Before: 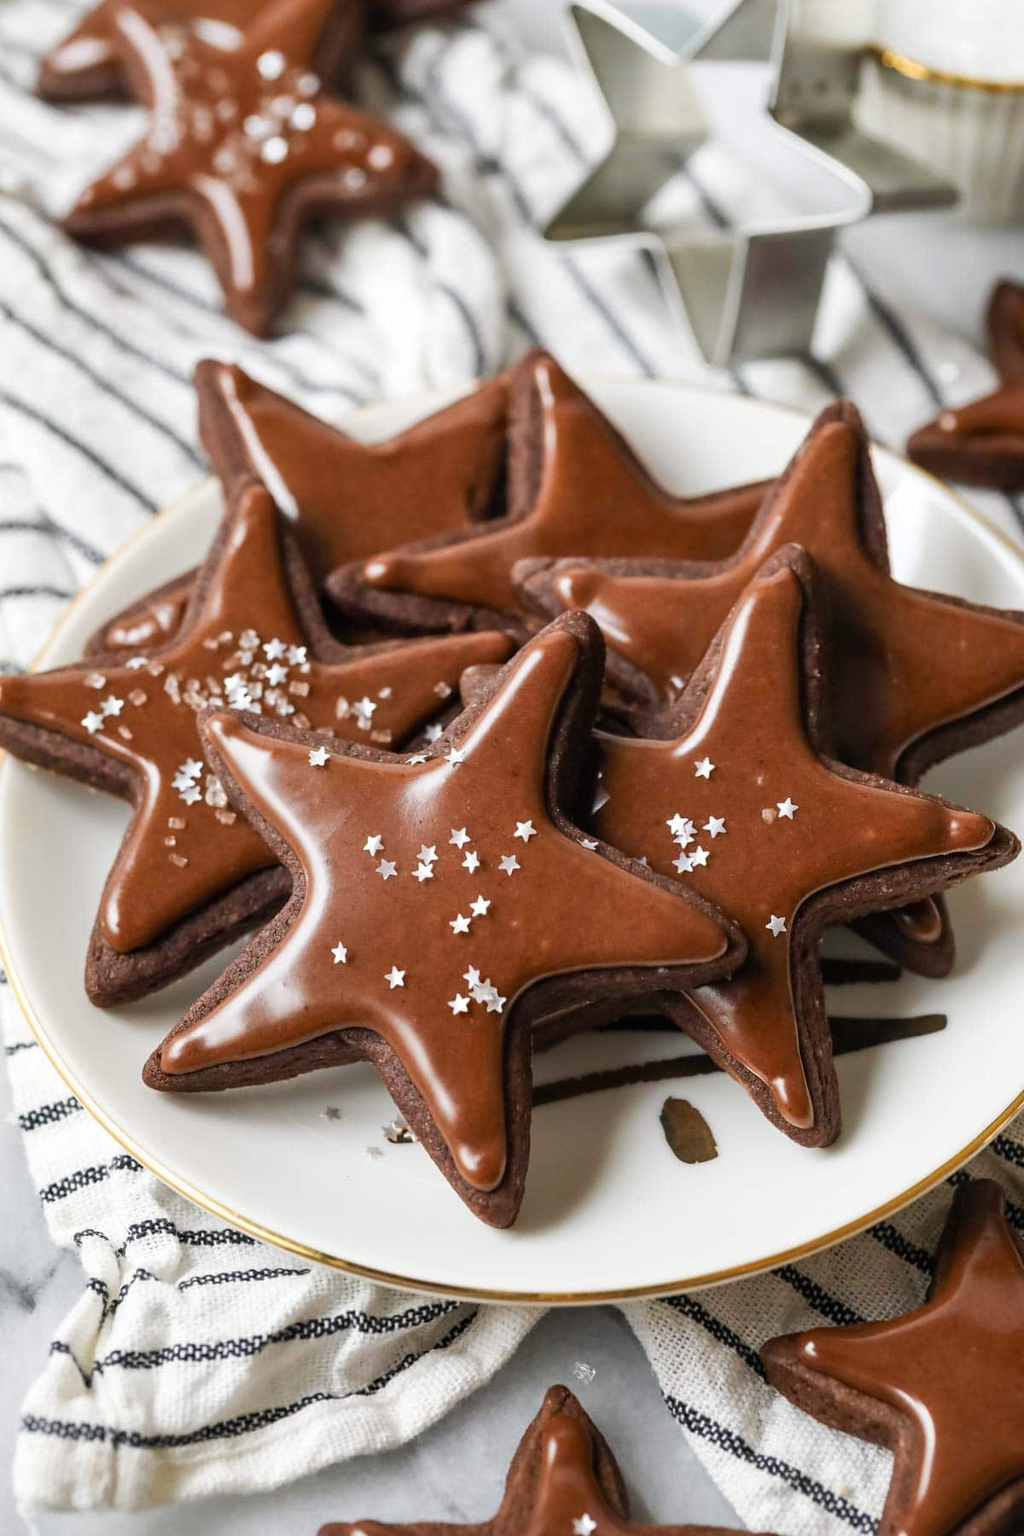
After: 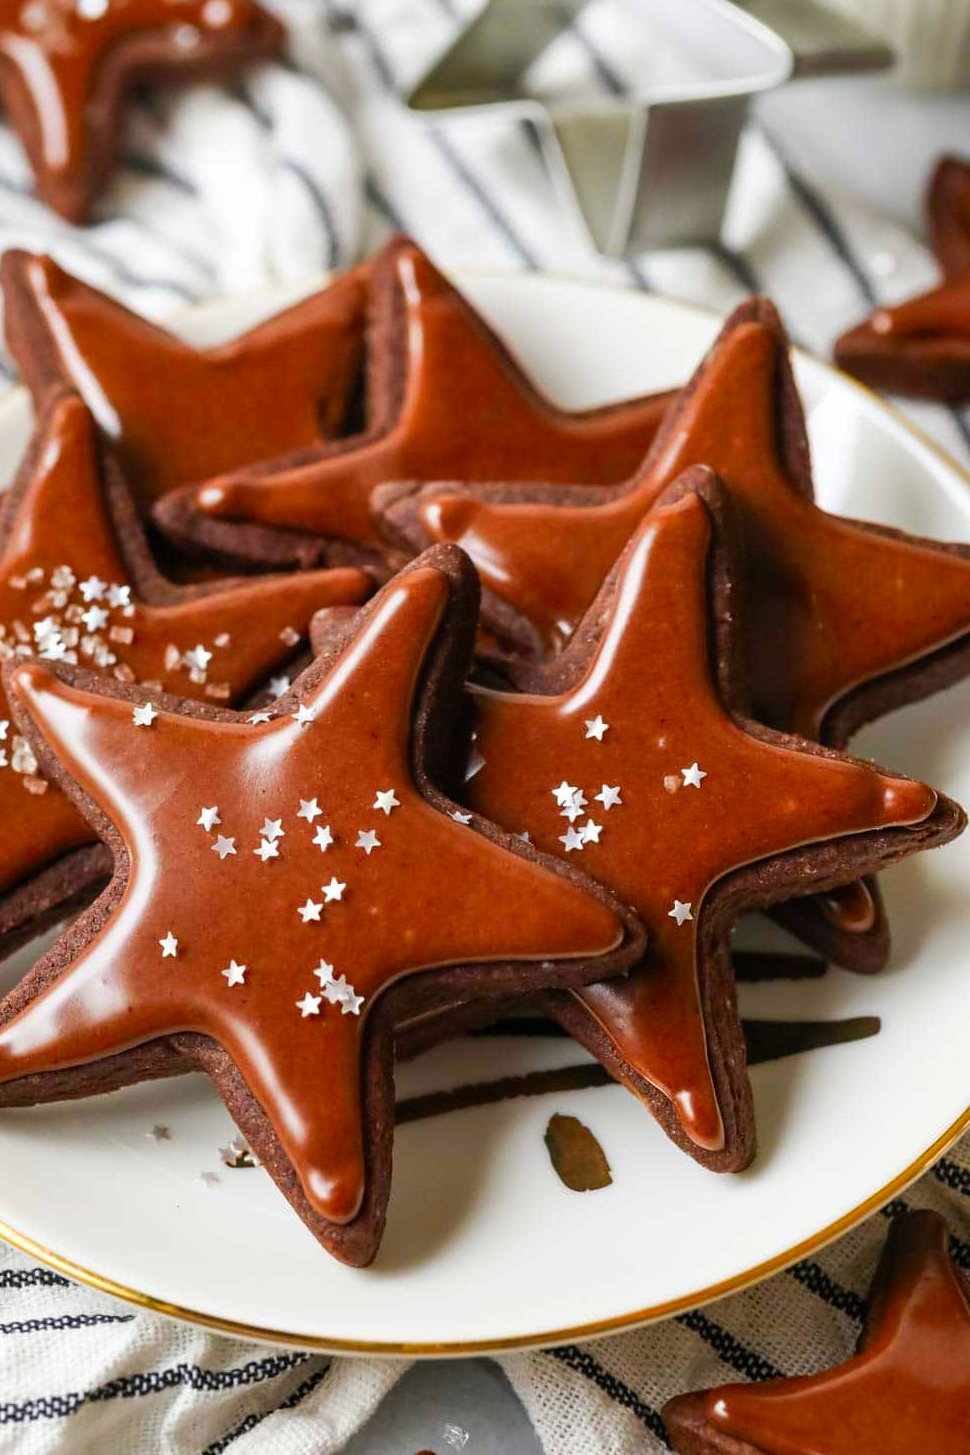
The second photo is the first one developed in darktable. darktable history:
crop: left 19.159%, top 9.58%, bottom 9.58%
contrast brightness saturation: saturation 0.5
rotate and perspective: automatic cropping original format, crop left 0, crop top 0
